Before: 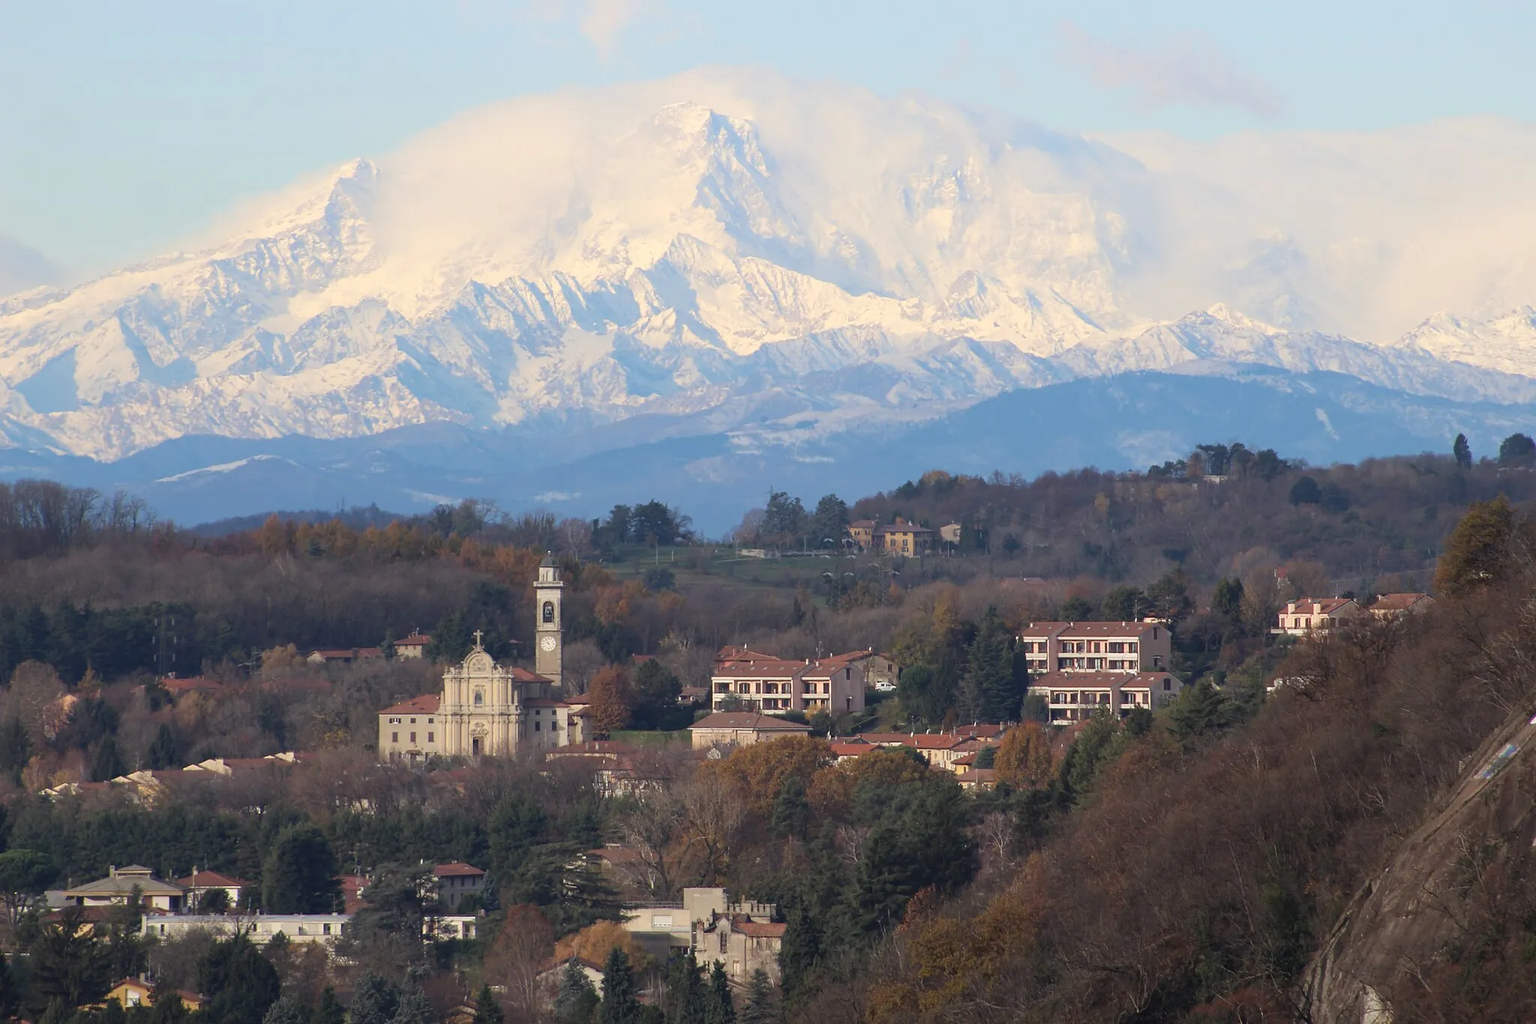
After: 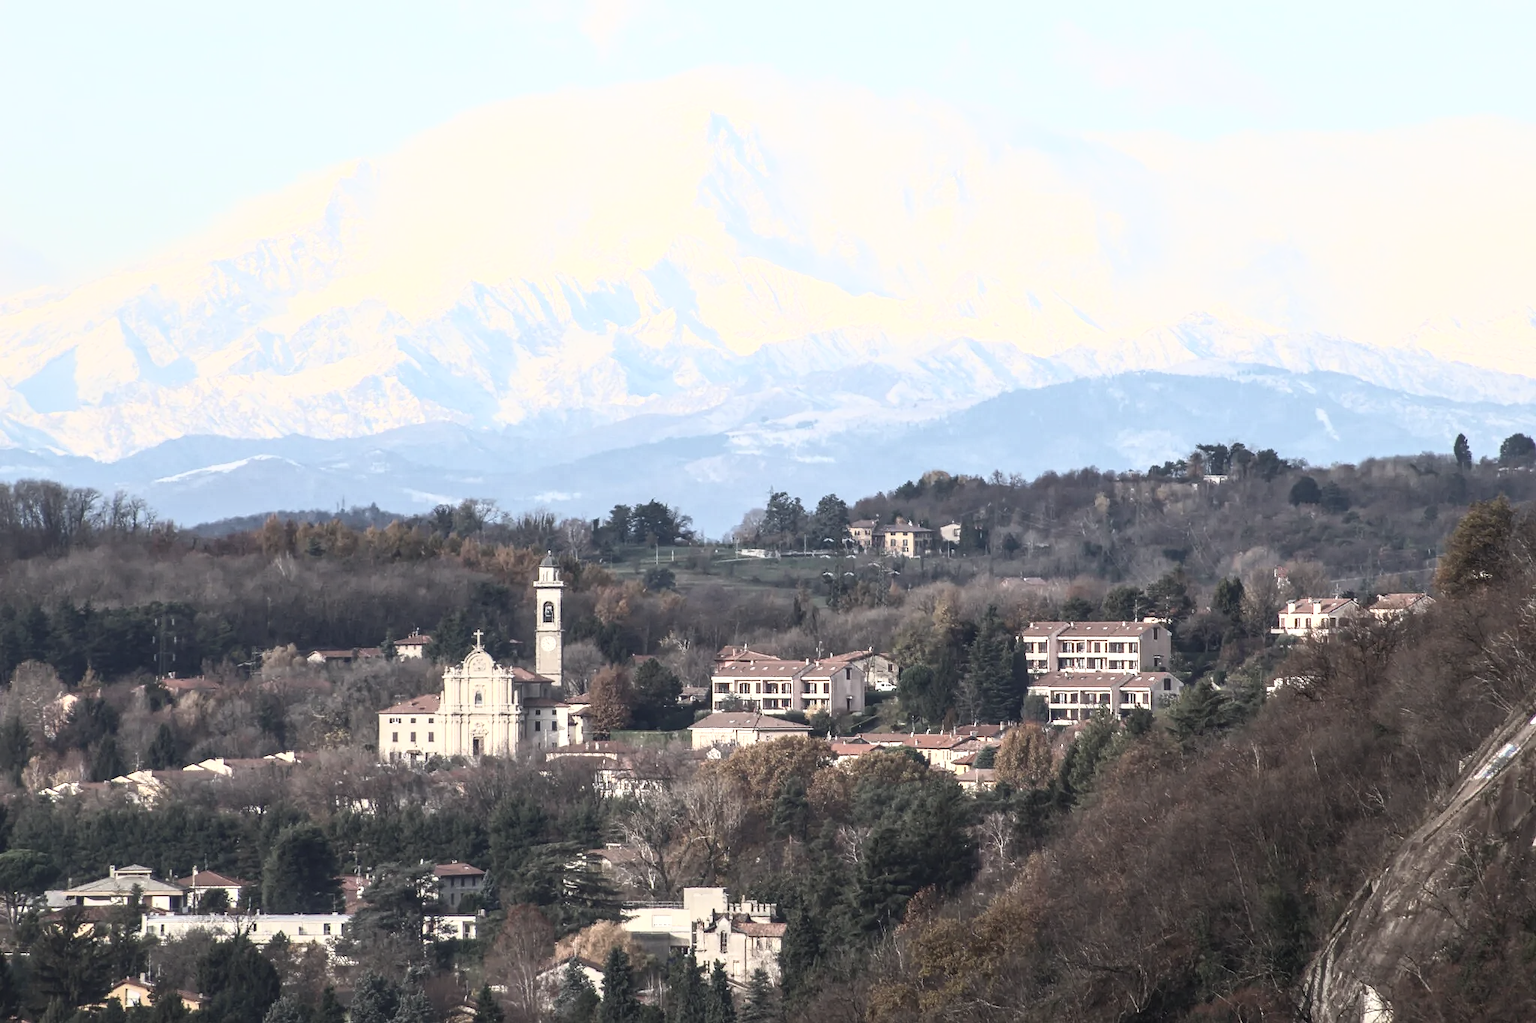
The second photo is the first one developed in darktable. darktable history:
local contrast: highlights 37%, detail 134%
contrast brightness saturation: contrast 0.583, brightness 0.566, saturation -0.336
